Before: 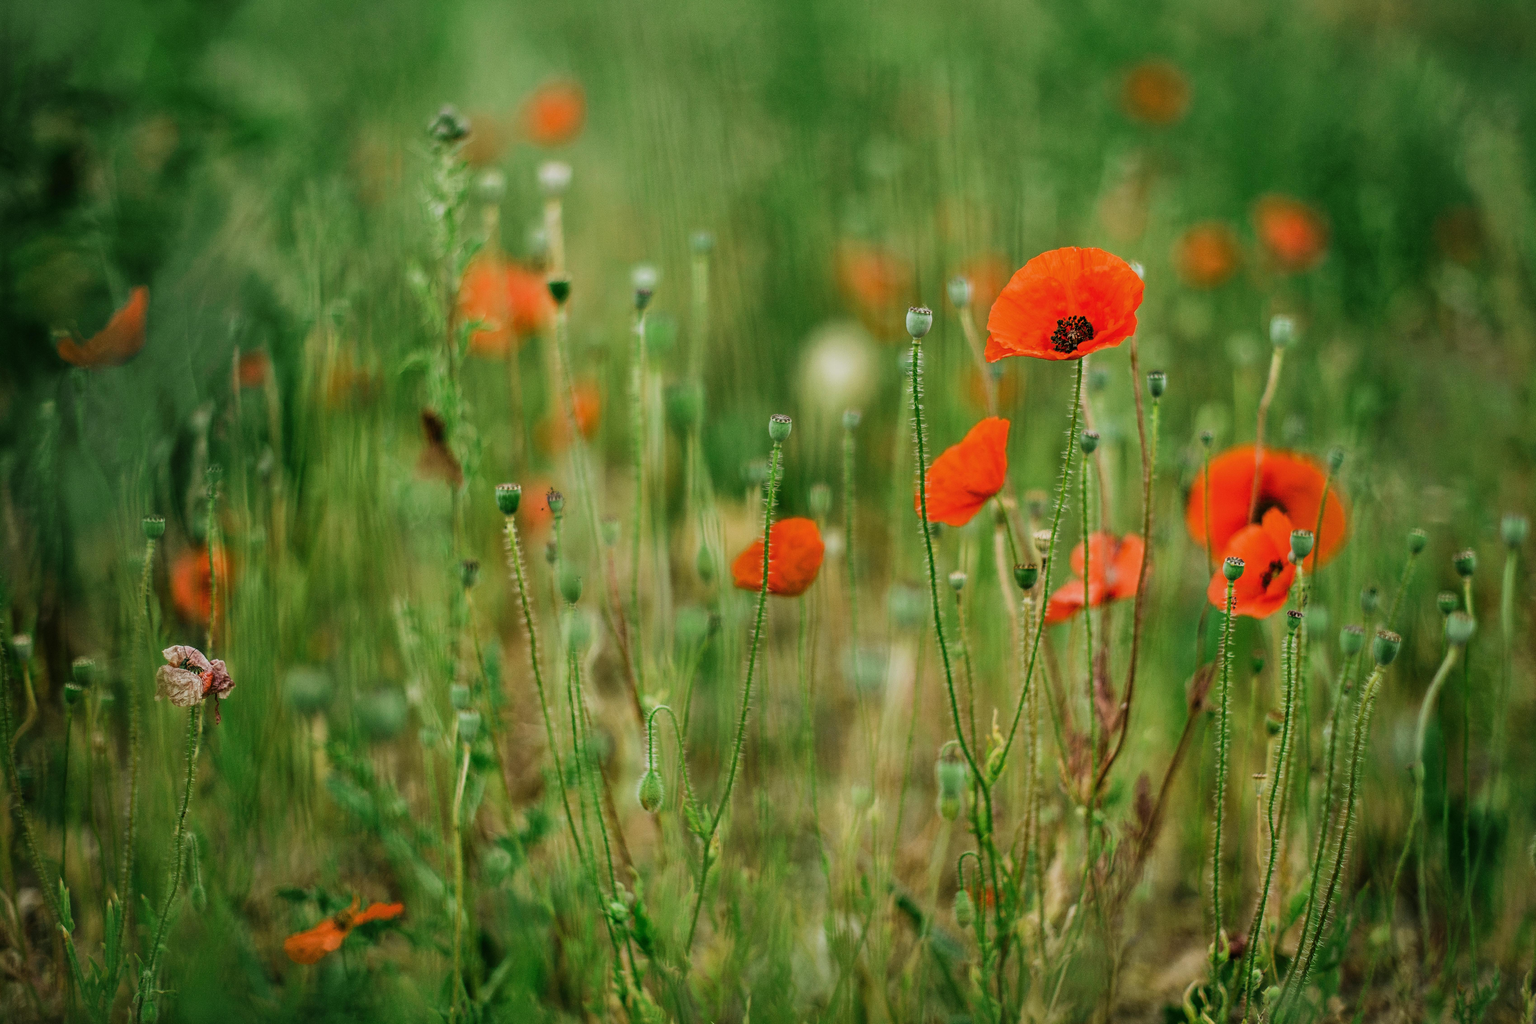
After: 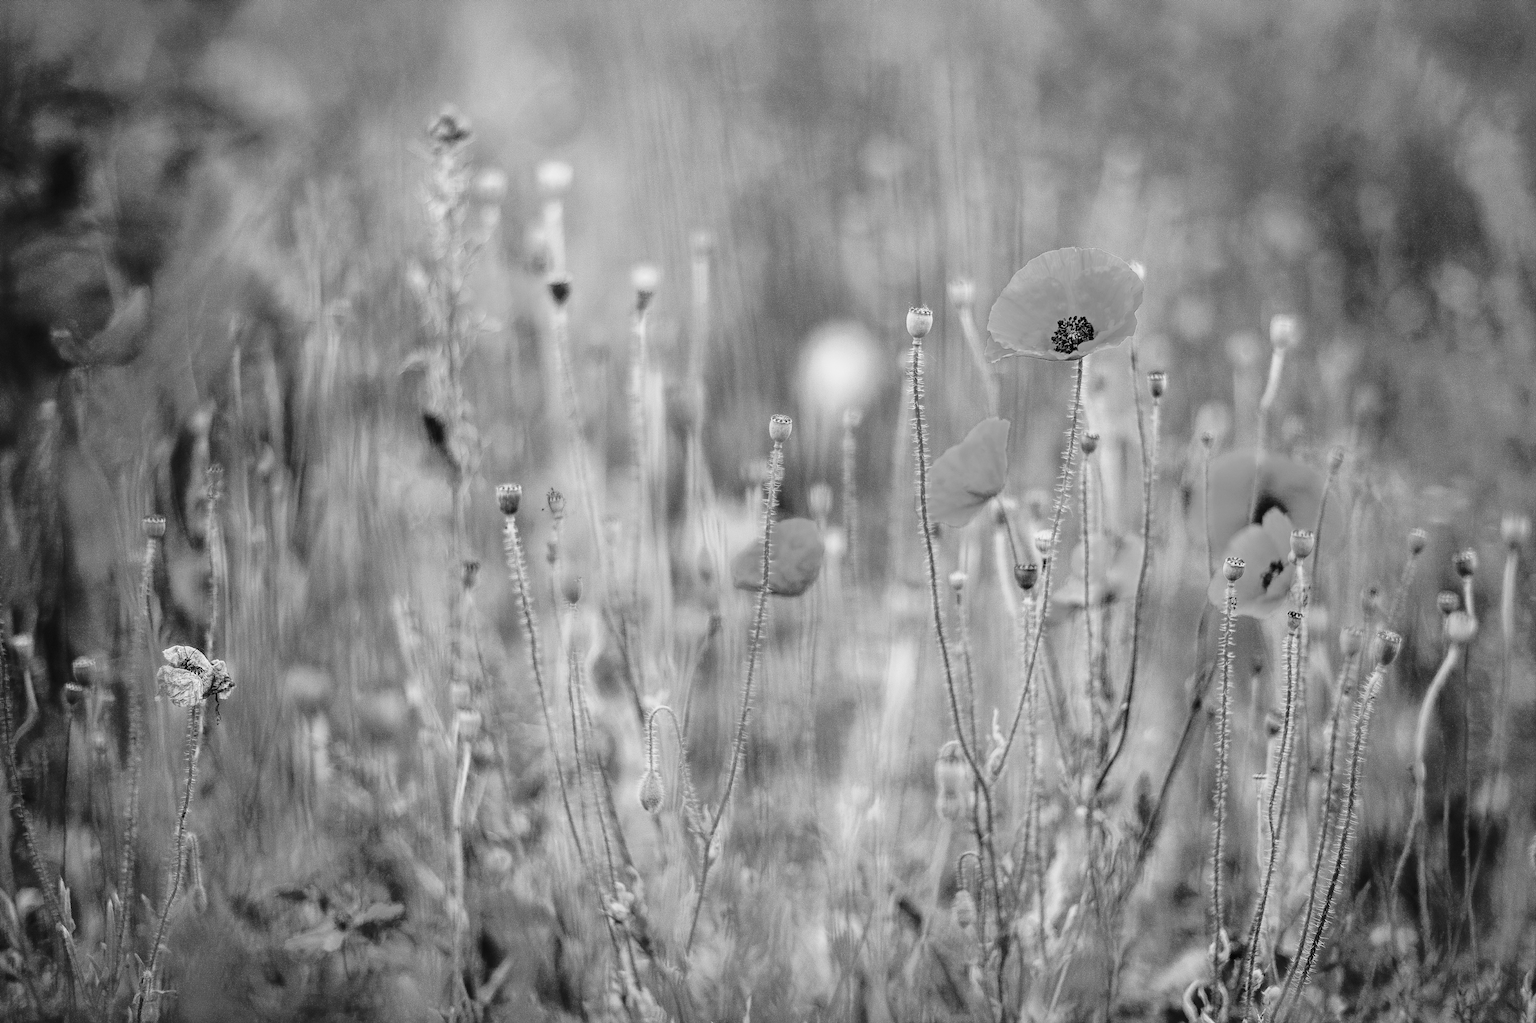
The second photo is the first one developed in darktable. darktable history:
tone equalizer: on, module defaults
base curve: curves: ch0 [(0, 0) (0.028, 0.03) (0.121, 0.232) (0.46, 0.748) (0.859, 0.968) (1, 1)], preserve colors none
monochrome: on, module defaults
sharpen: on, module defaults
